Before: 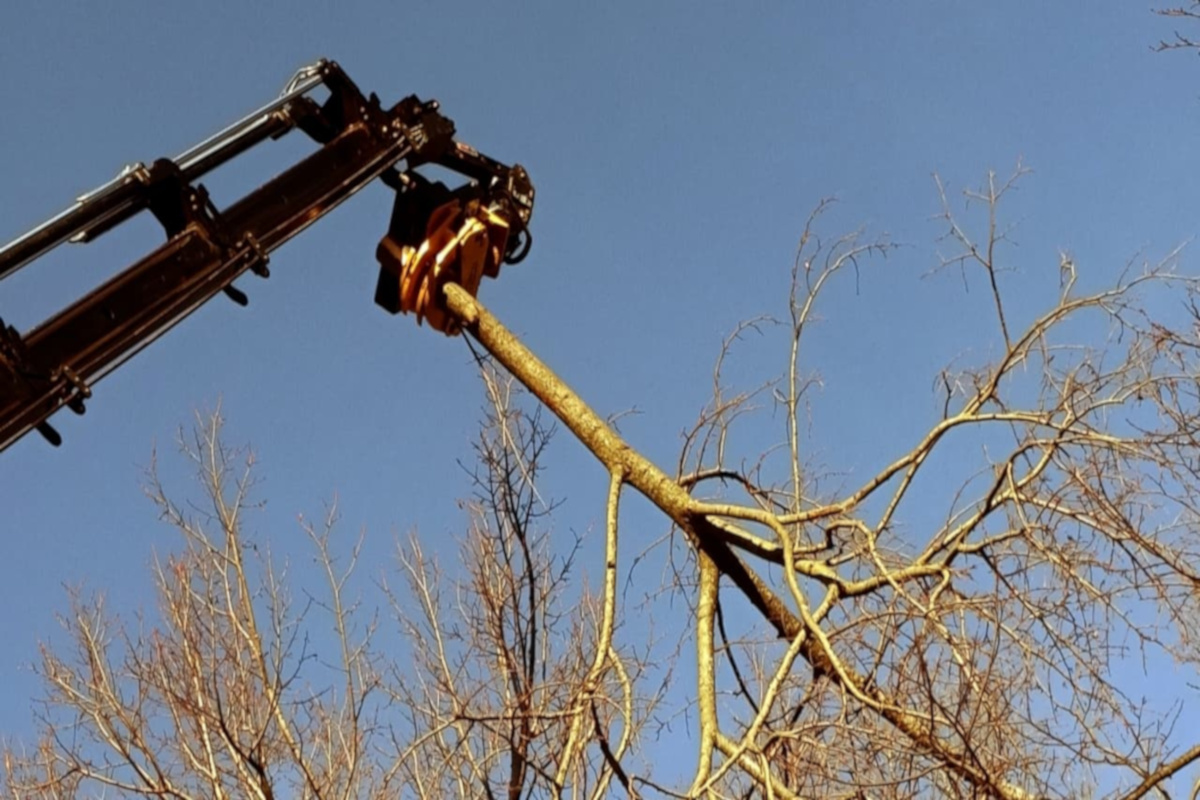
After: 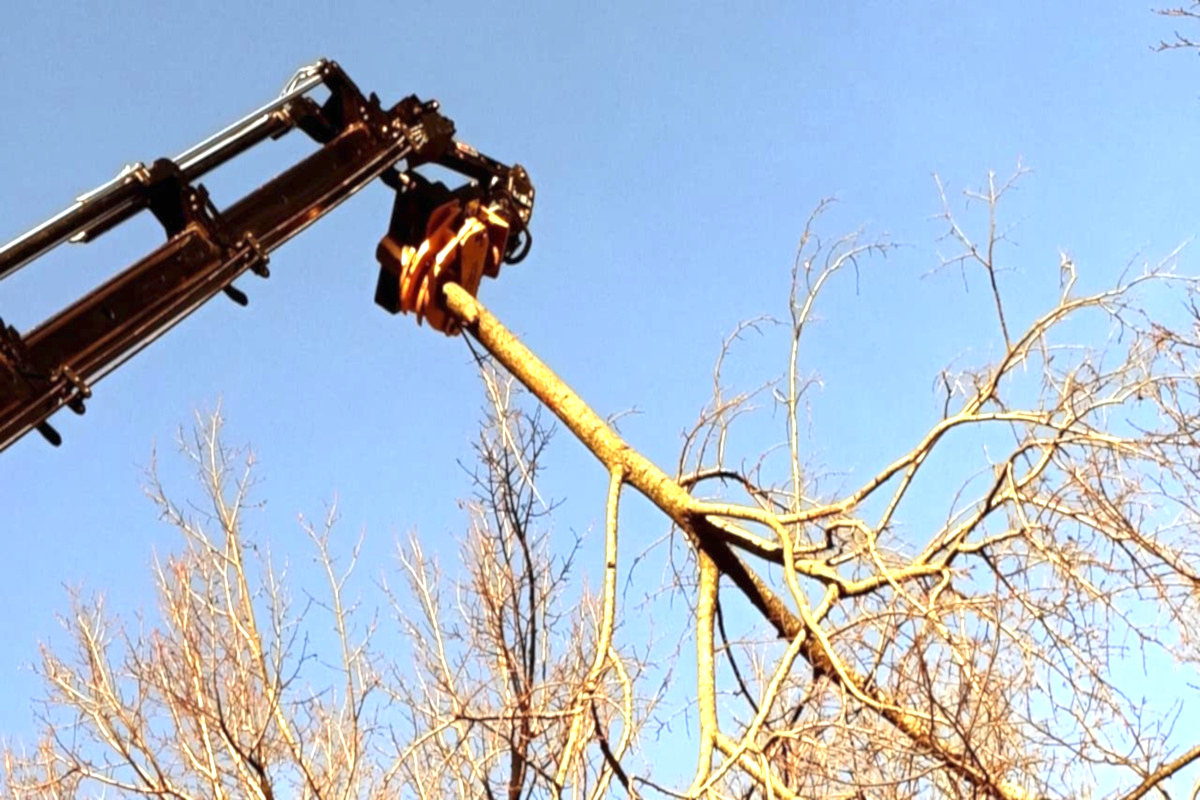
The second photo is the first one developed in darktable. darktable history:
exposure: black level correction 0, exposure 1.285 EV, compensate exposure bias true, compensate highlight preservation false
